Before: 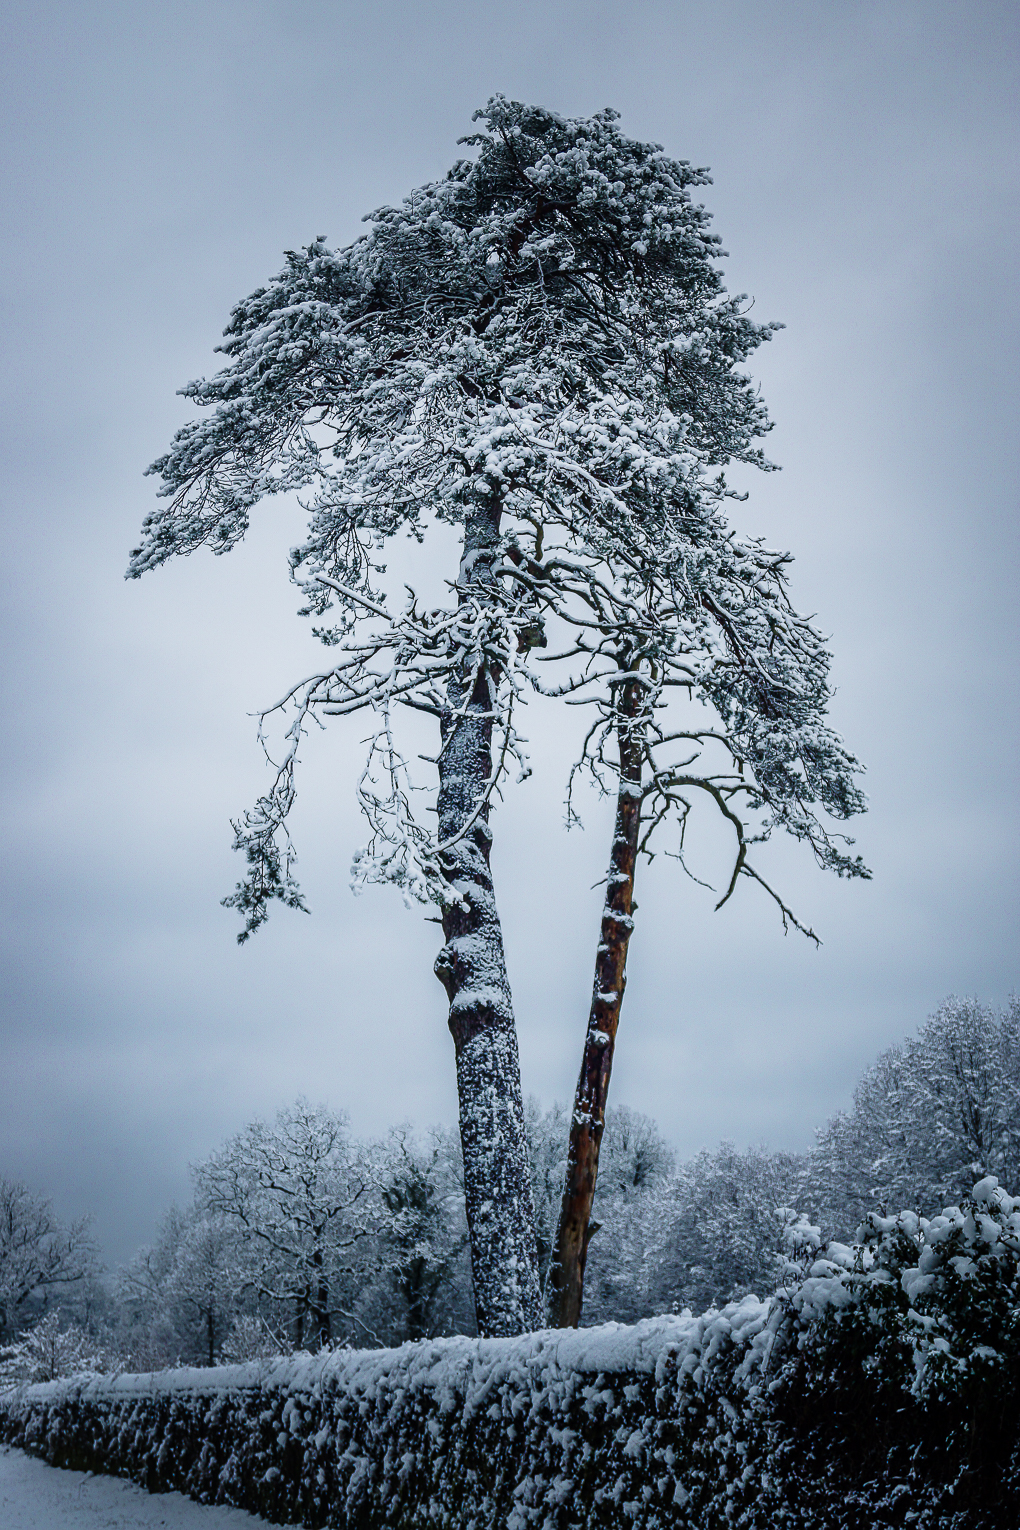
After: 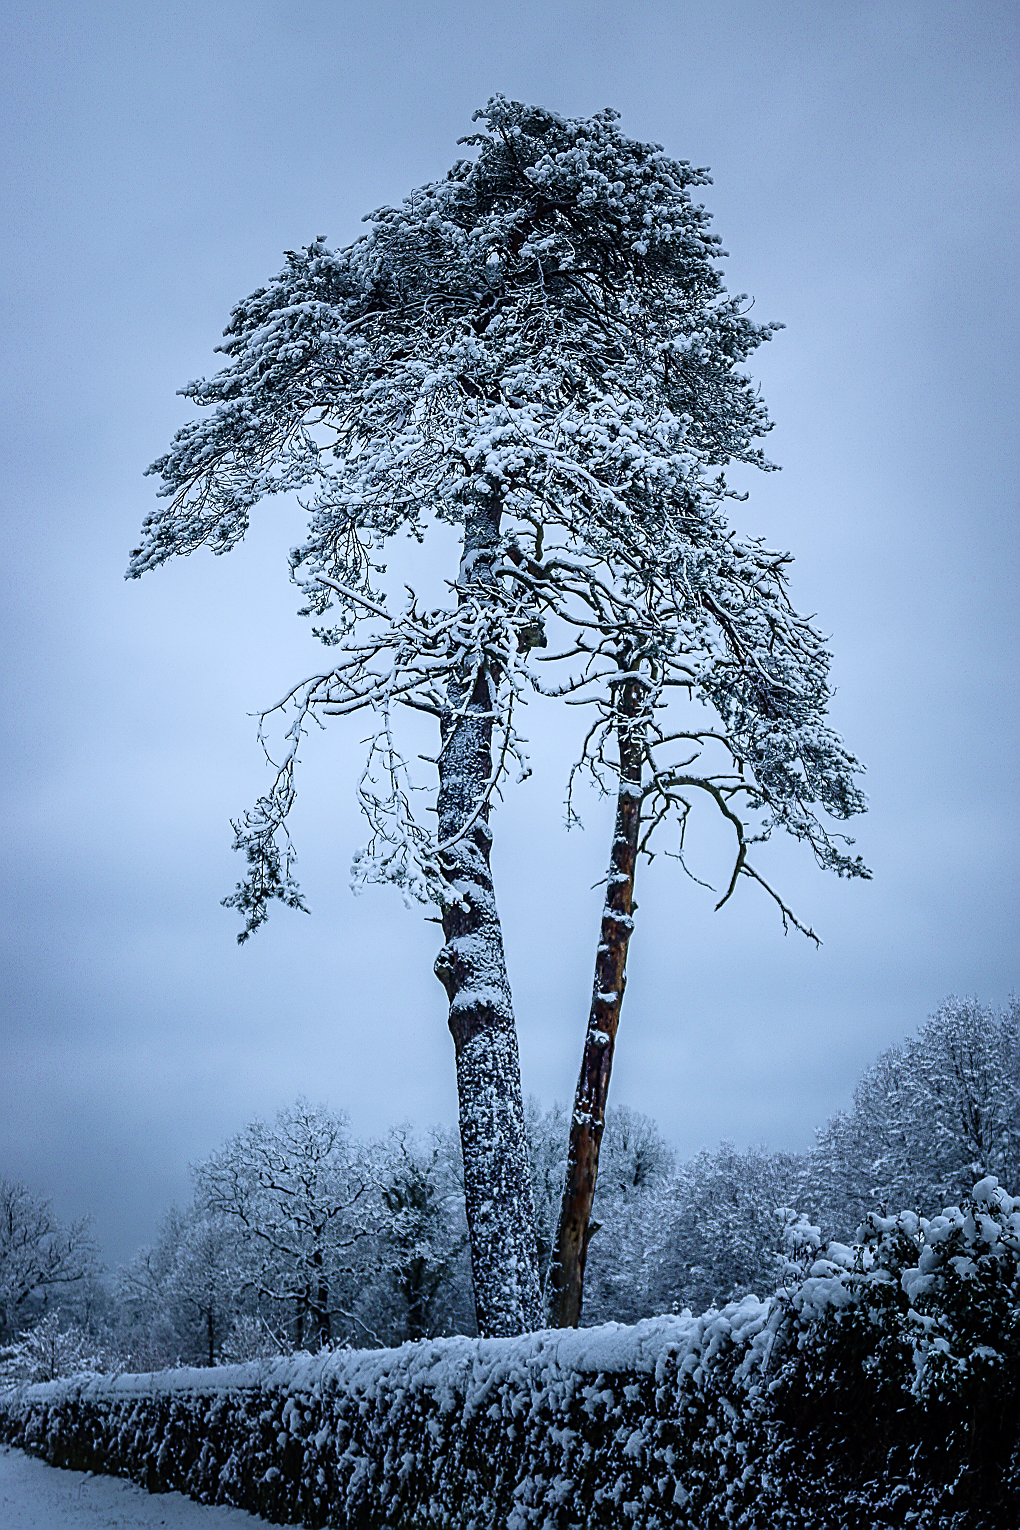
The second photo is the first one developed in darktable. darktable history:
white balance: red 0.924, blue 1.095
sharpen: on, module defaults
